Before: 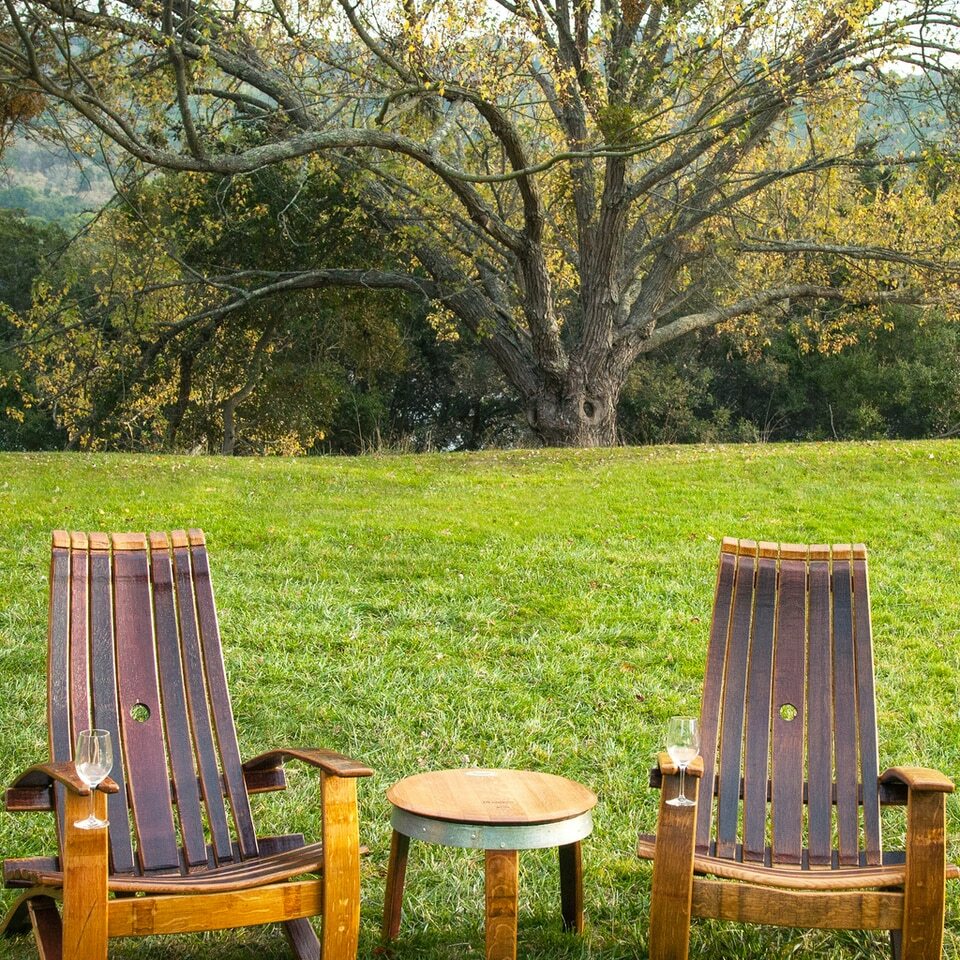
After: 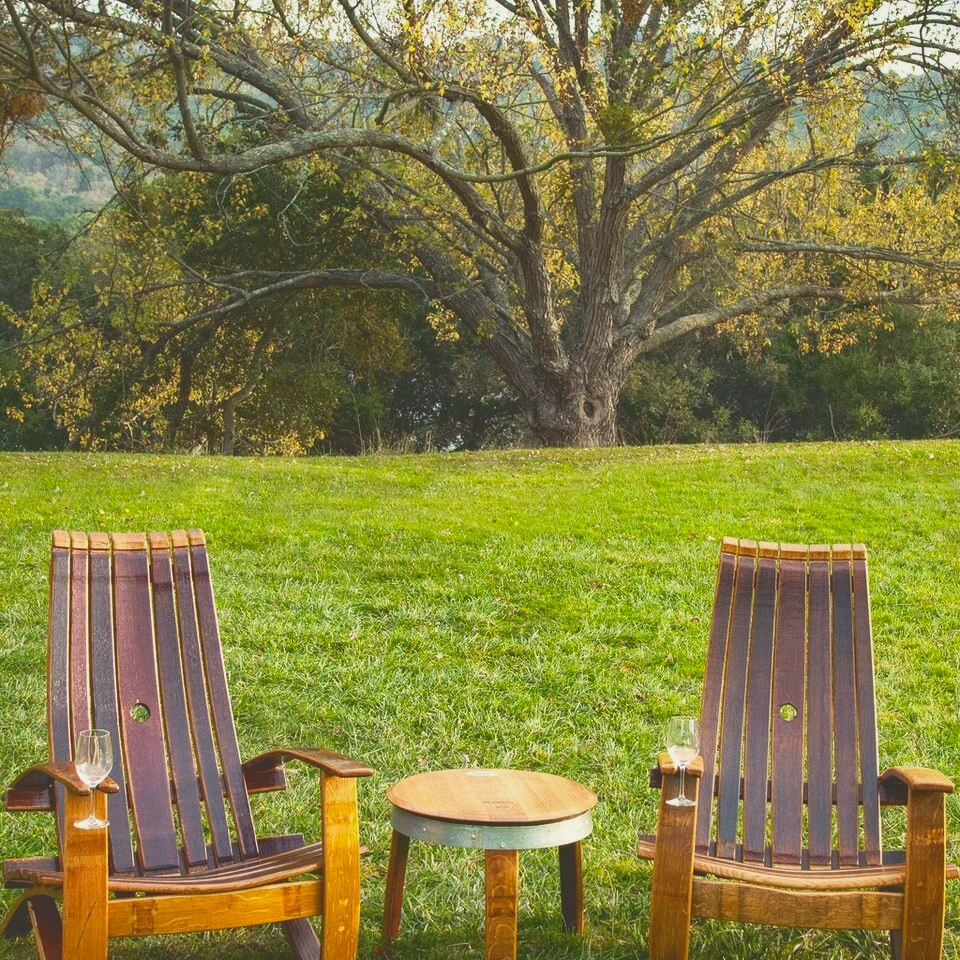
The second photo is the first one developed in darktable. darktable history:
shadows and highlights: radius 118.69, shadows 42.21, highlights -61.56, soften with gaussian
color correction: highlights a* -0.95, highlights b* 4.5, shadows a* 3.55
tone curve: curves: ch0 [(0, 0.211) (0.15, 0.25) (1, 0.953)], color space Lab, independent channels, preserve colors none
